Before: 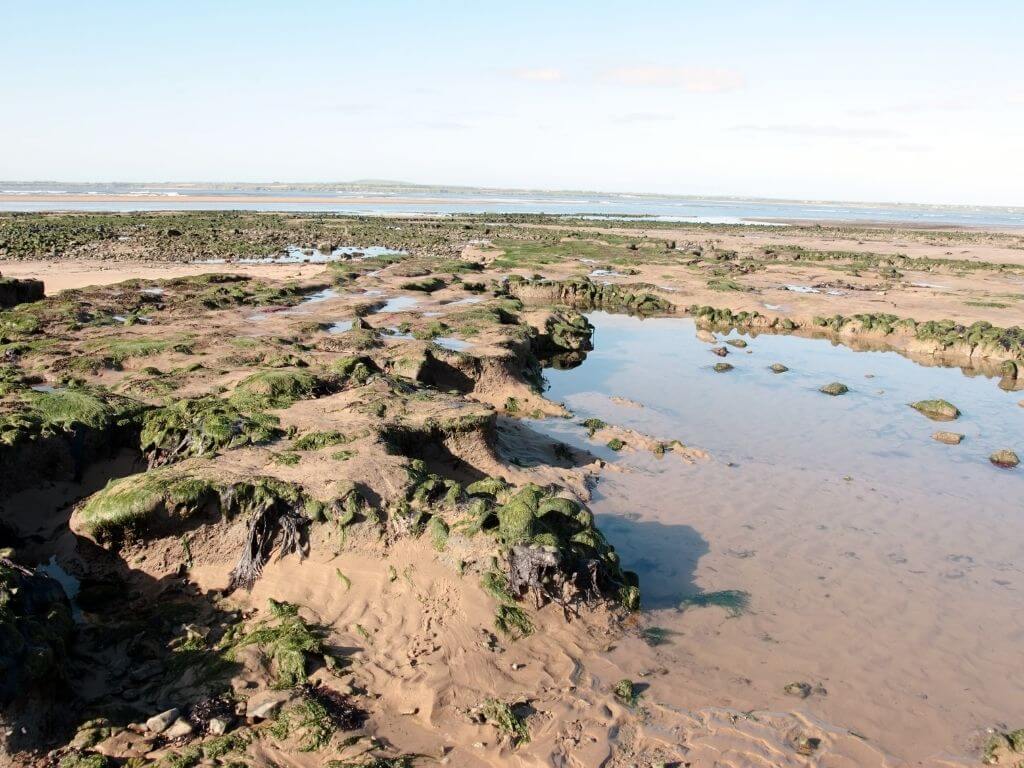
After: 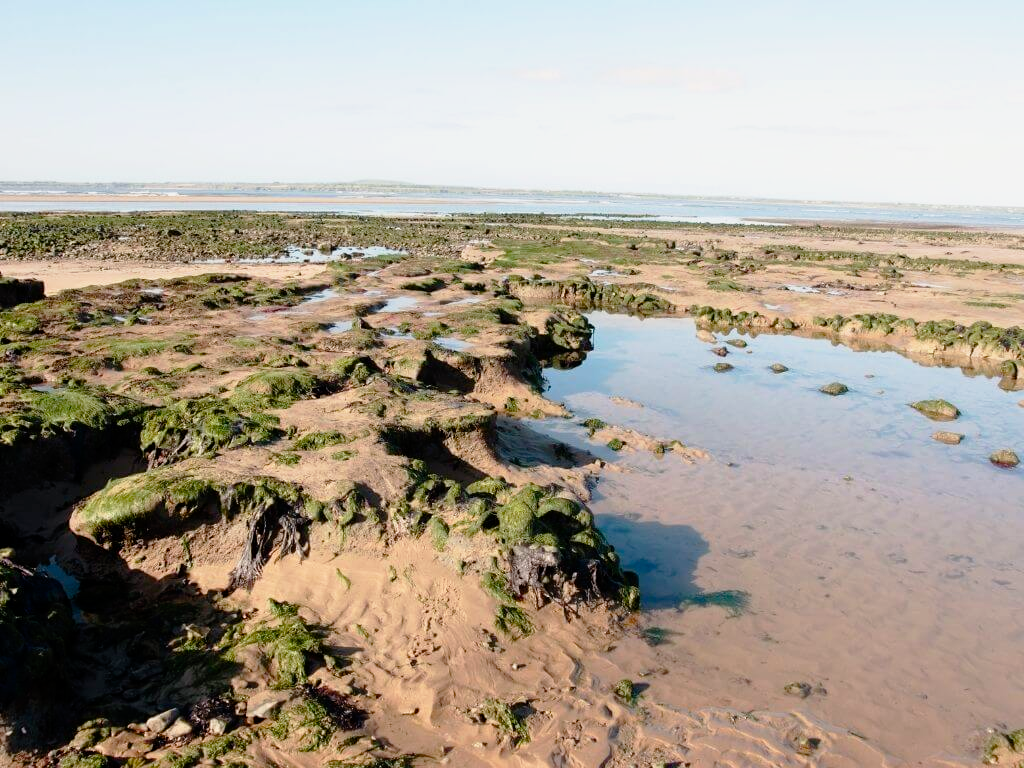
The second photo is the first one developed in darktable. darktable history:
tone curve: curves: ch0 [(0, 0) (0.058, 0.027) (0.214, 0.183) (0.304, 0.288) (0.561, 0.554) (0.687, 0.677) (0.768, 0.768) (0.858, 0.861) (0.986, 0.957)]; ch1 [(0, 0) (0.172, 0.123) (0.312, 0.296) (0.437, 0.429) (0.471, 0.469) (0.502, 0.5) (0.513, 0.515) (0.583, 0.604) (0.631, 0.659) (0.703, 0.721) (0.889, 0.924) (1, 1)]; ch2 [(0, 0) (0.411, 0.424) (0.485, 0.497) (0.502, 0.5) (0.517, 0.511) (0.566, 0.573) (0.622, 0.613) (0.709, 0.677) (1, 1)], preserve colors none
color balance rgb: linear chroma grading › shadows -8.636%, linear chroma grading › global chroma 9.984%, perceptual saturation grading › global saturation 20%, perceptual saturation grading › highlights -25.91%, perceptual saturation grading › shadows 24.032%
